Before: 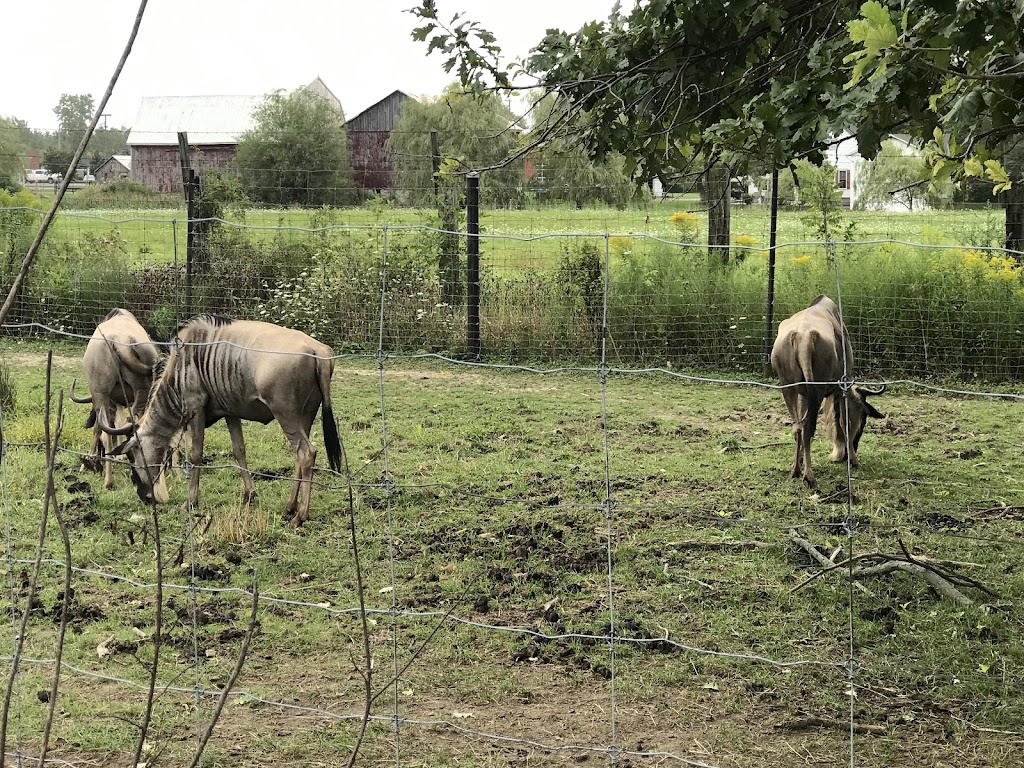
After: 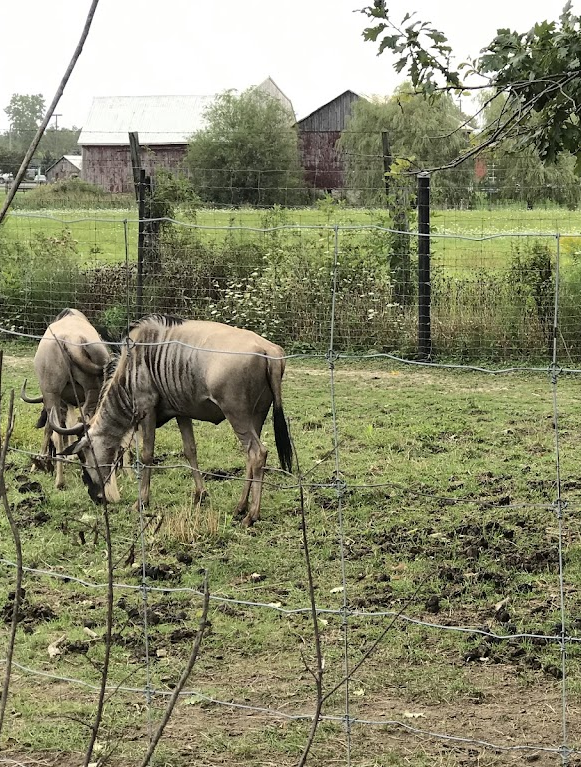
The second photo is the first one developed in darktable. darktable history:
crop: left 4.793%, right 38.402%
